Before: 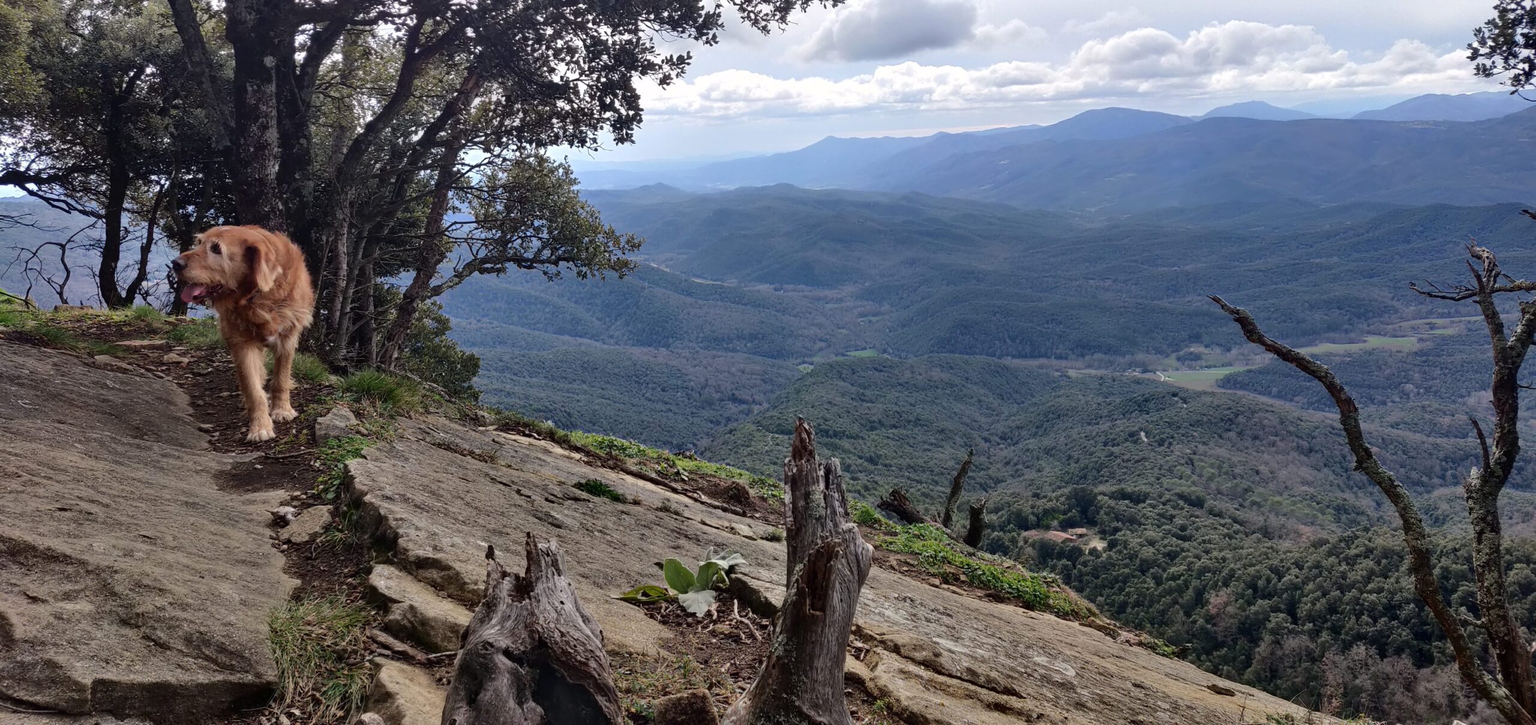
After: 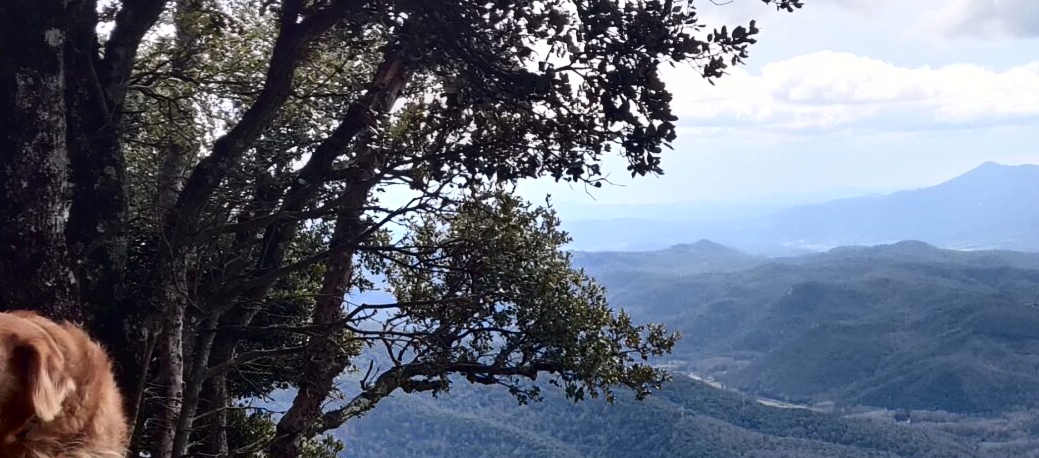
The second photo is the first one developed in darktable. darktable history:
tone equalizer: on, module defaults
contrast brightness saturation: contrast 0.28
crop: left 15.452%, top 5.459%, right 43.956%, bottom 56.62%
